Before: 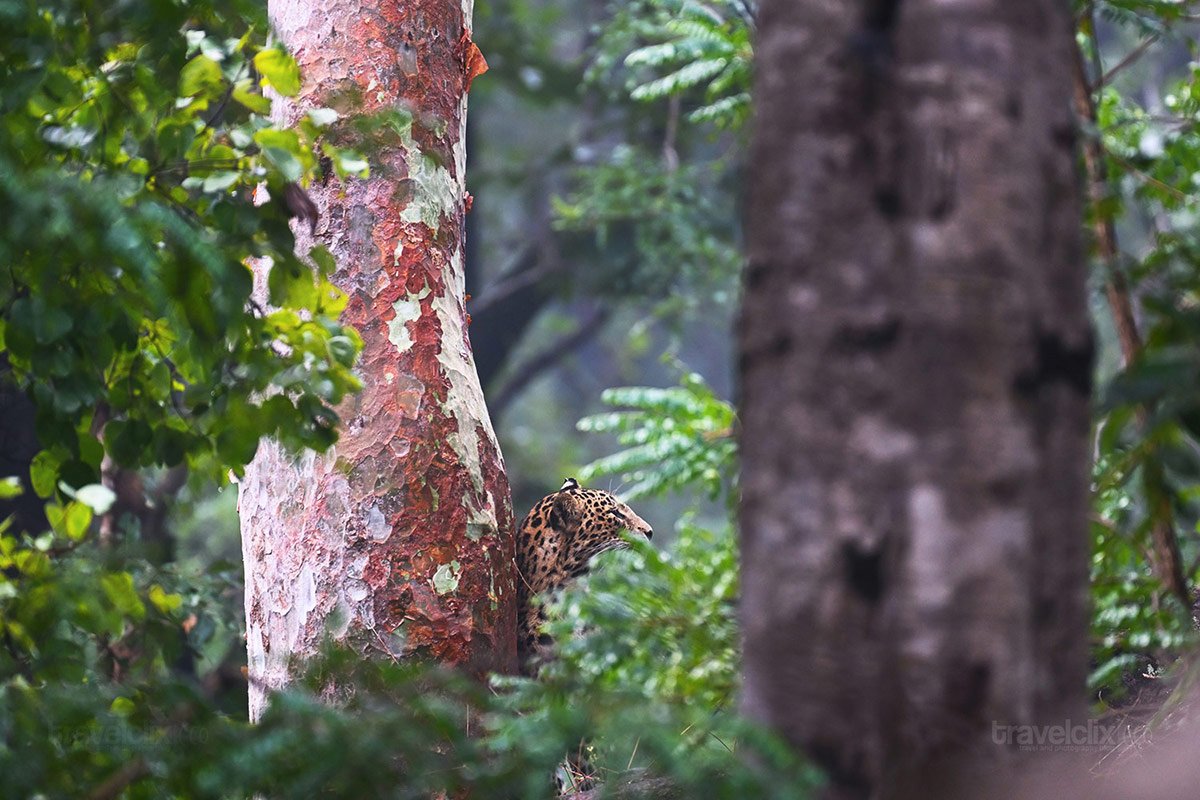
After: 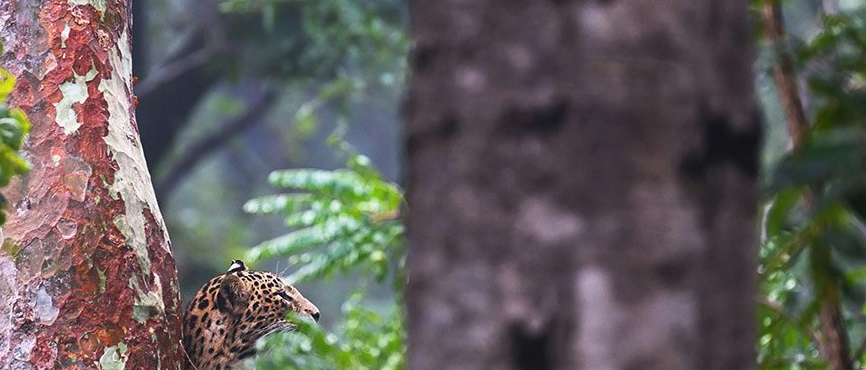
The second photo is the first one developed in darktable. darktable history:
crop and rotate: left 27.832%, top 27.307%, bottom 26.422%
